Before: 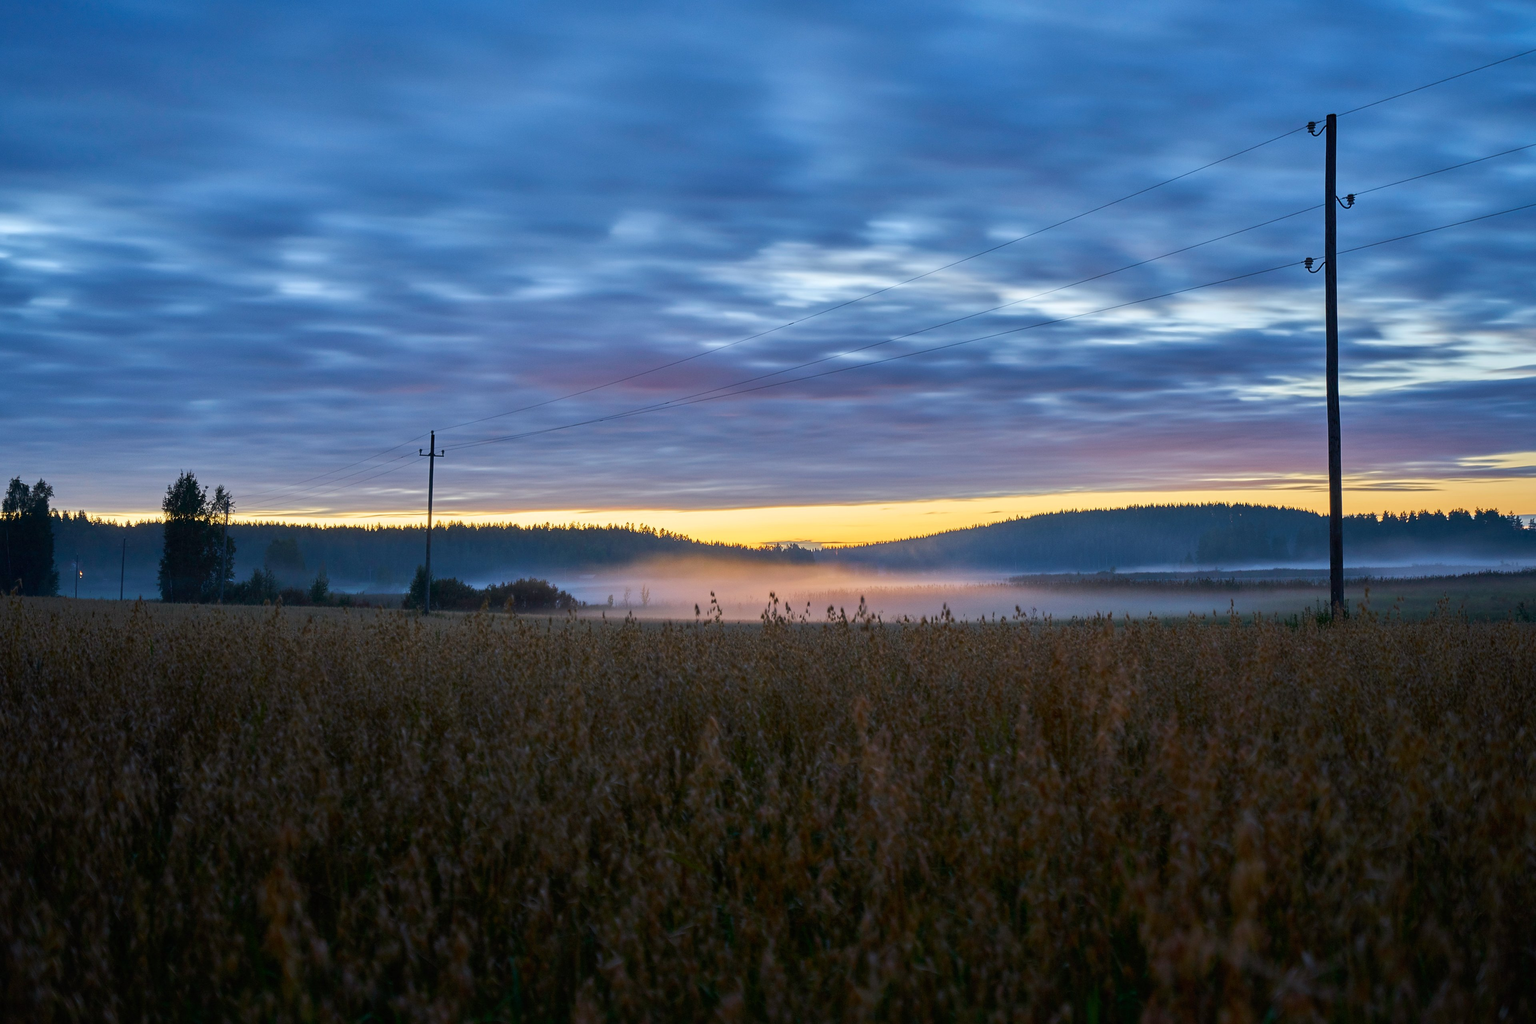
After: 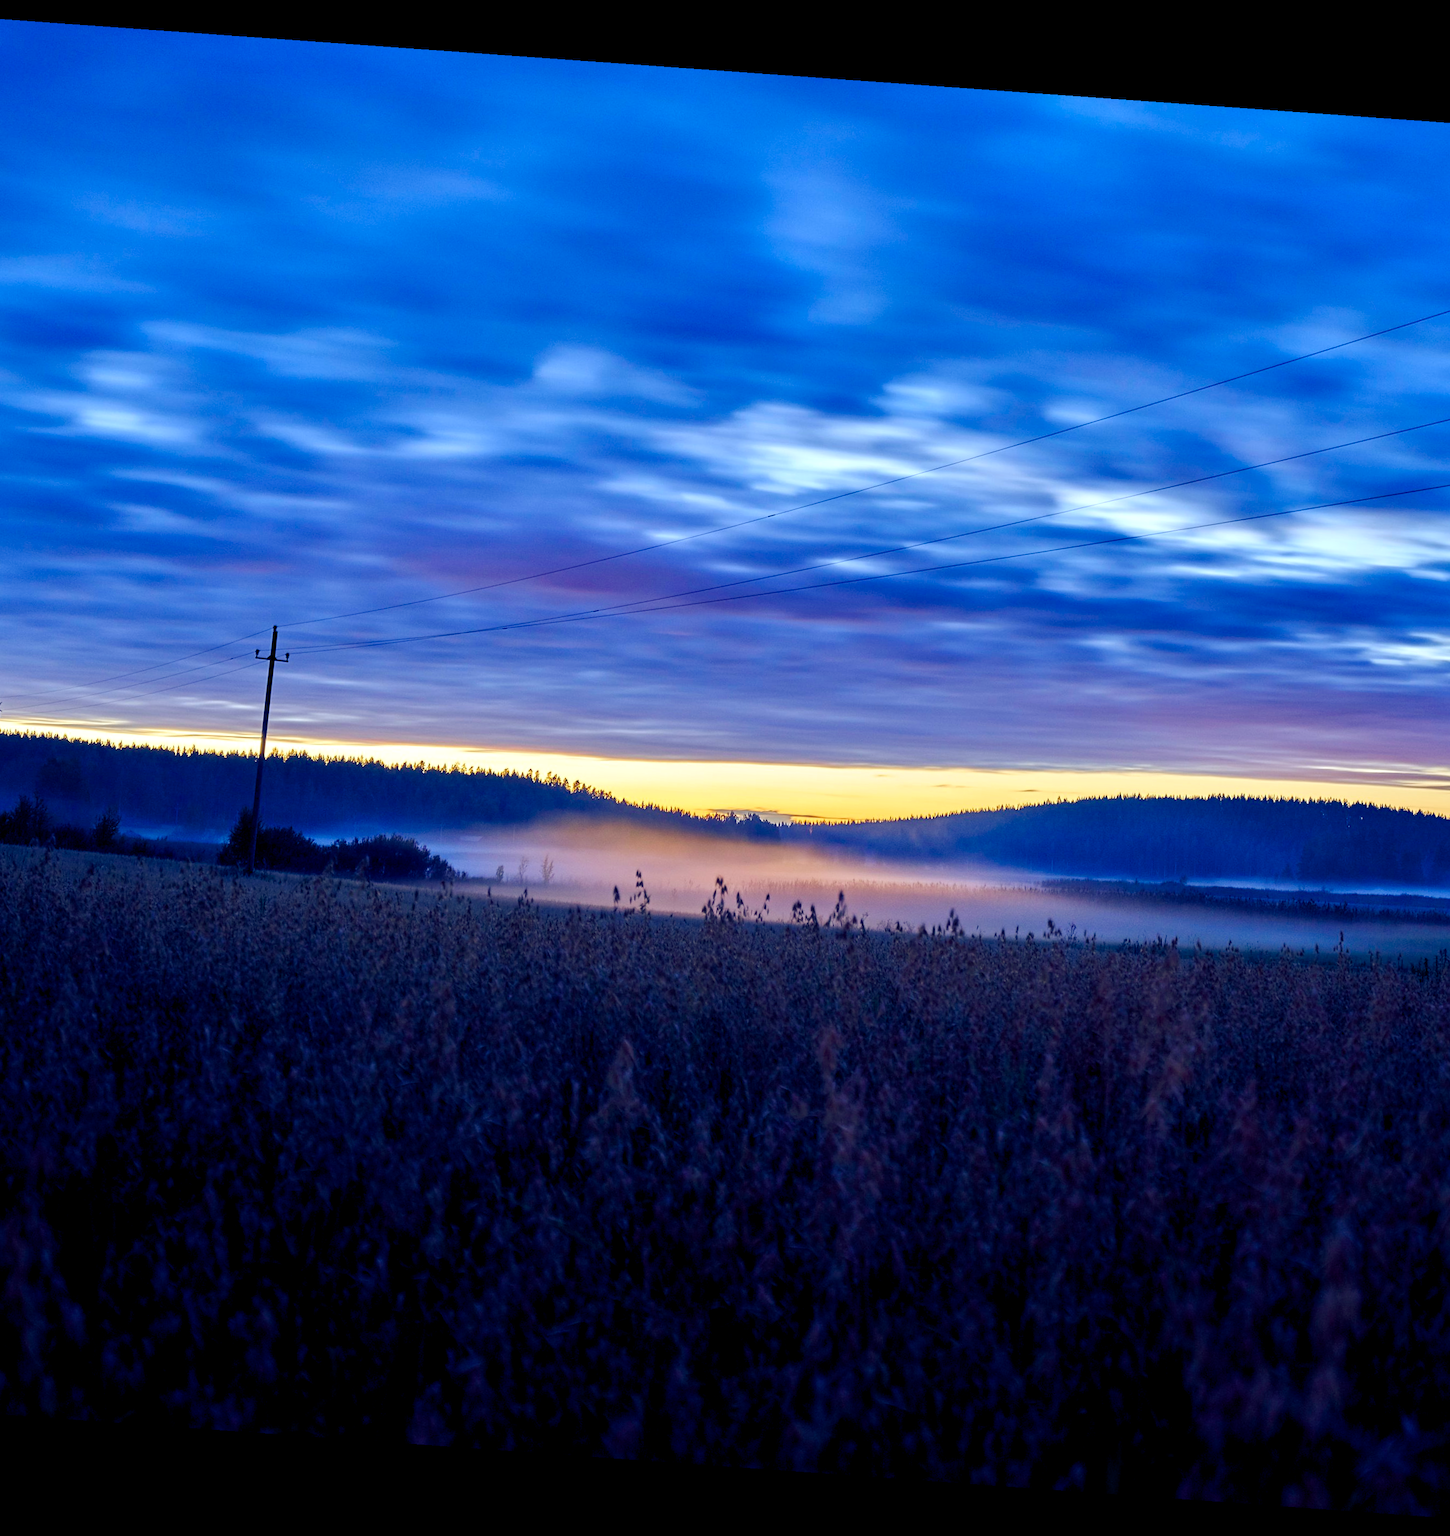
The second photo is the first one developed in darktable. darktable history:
crop: left 16.899%, right 16.556%
color balance rgb: shadows lift › luminance -41.13%, shadows lift › chroma 14.13%, shadows lift › hue 260°, power › luminance -3.76%, power › chroma 0.56%, power › hue 40.37°, highlights gain › luminance 16.81%, highlights gain › chroma 2.94%, highlights gain › hue 260°, global offset › luminance -0.29%, global offset › chroma 0.31%, global offset › hue 260°, perceptual saturation grading › global saturation 20%, perceptual saturation grading › highlights -13.92%, perceptual saturation grading › shadows 50%
white balance: red 0.974, blue 1.044
rotate and perspective: rotation 4.1°, automatic cropping off
